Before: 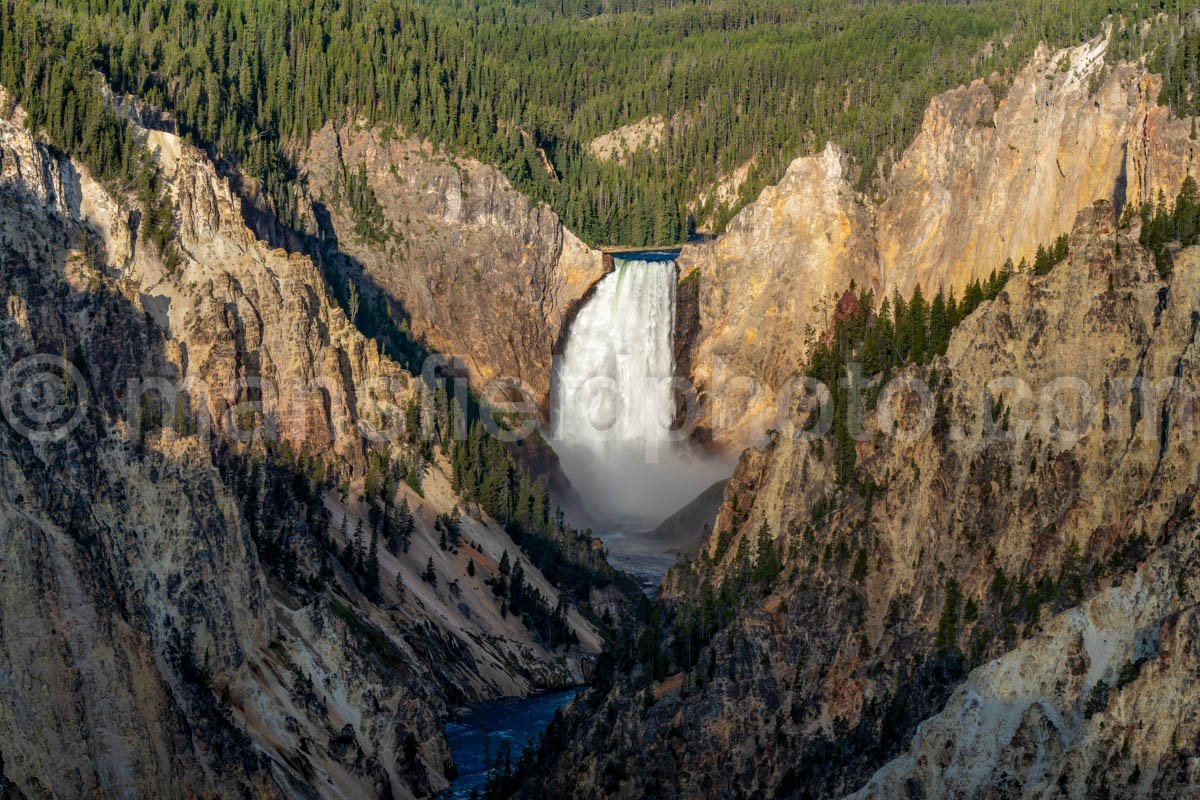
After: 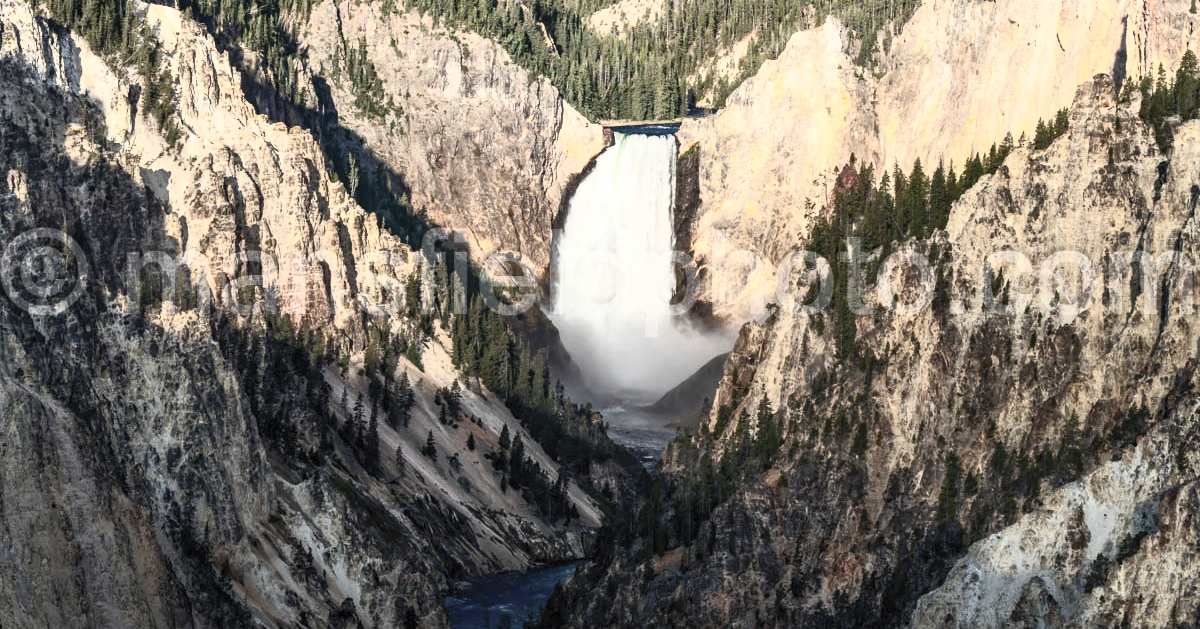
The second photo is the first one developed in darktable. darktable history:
contrast brightness saturation: contrast 0.57, brightness 0.57, saturation -0.34
crop and rotate: top 15.774%, bottom 5.506%
